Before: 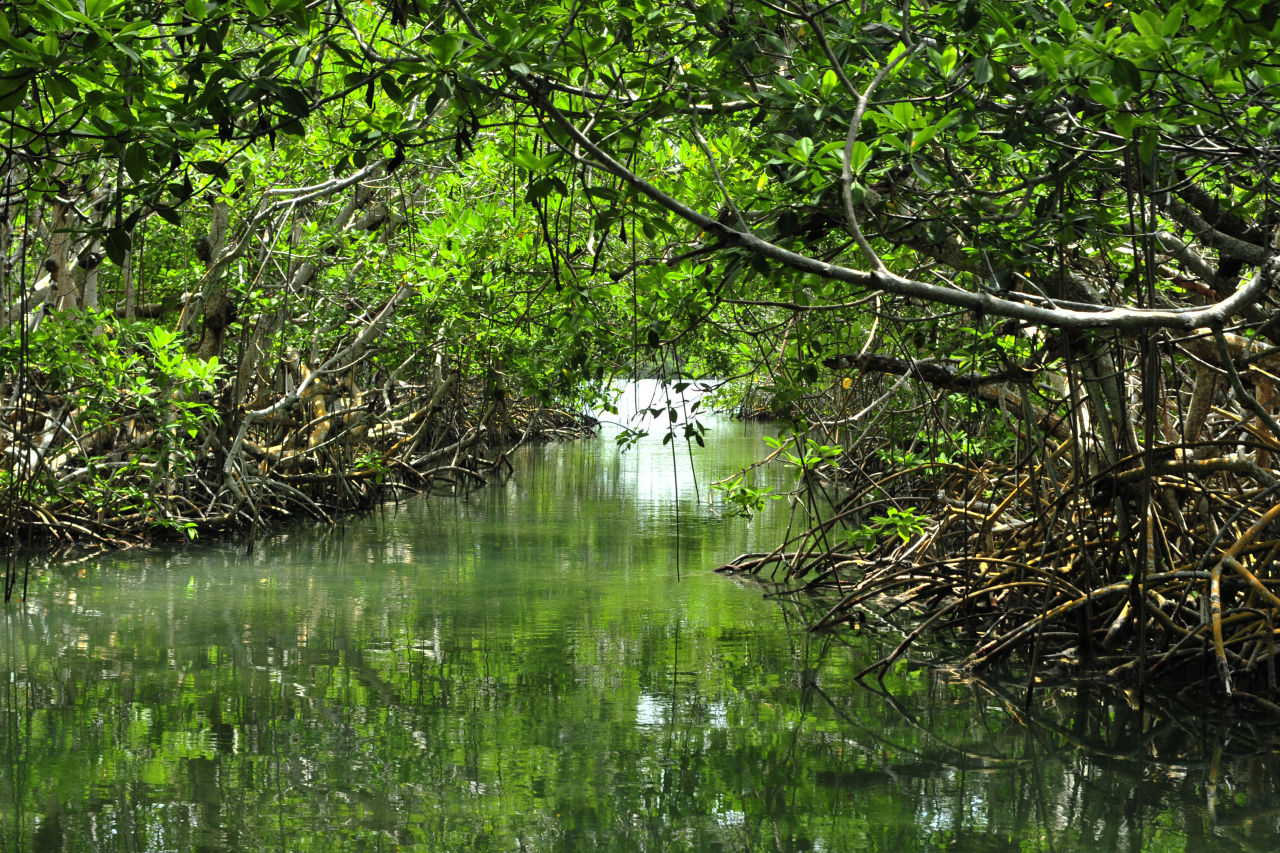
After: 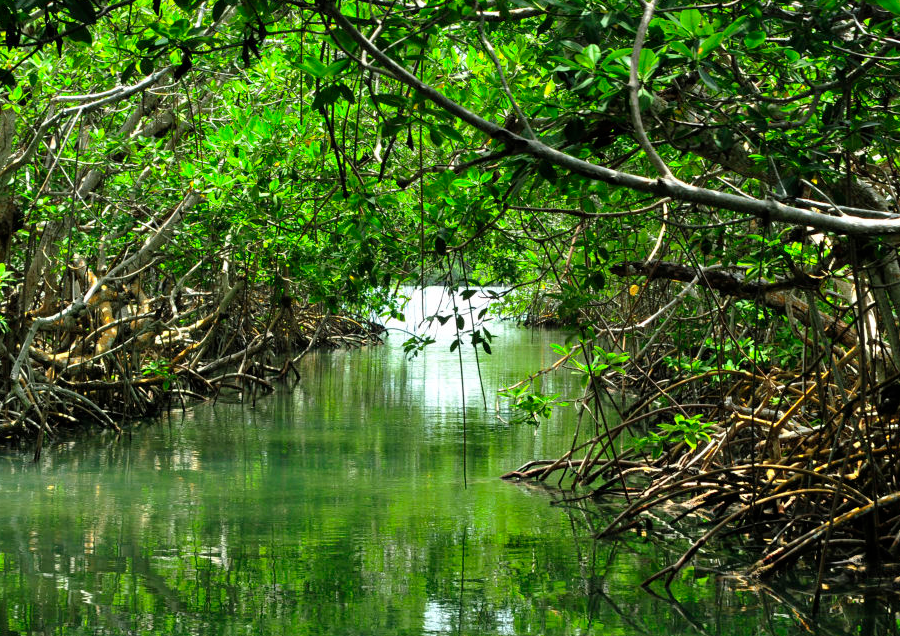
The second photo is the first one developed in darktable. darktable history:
crop and rotate: left 16.672%, top 10.925%, right 13.003%, bottom 14.445%
velvia: strength 9.73%
